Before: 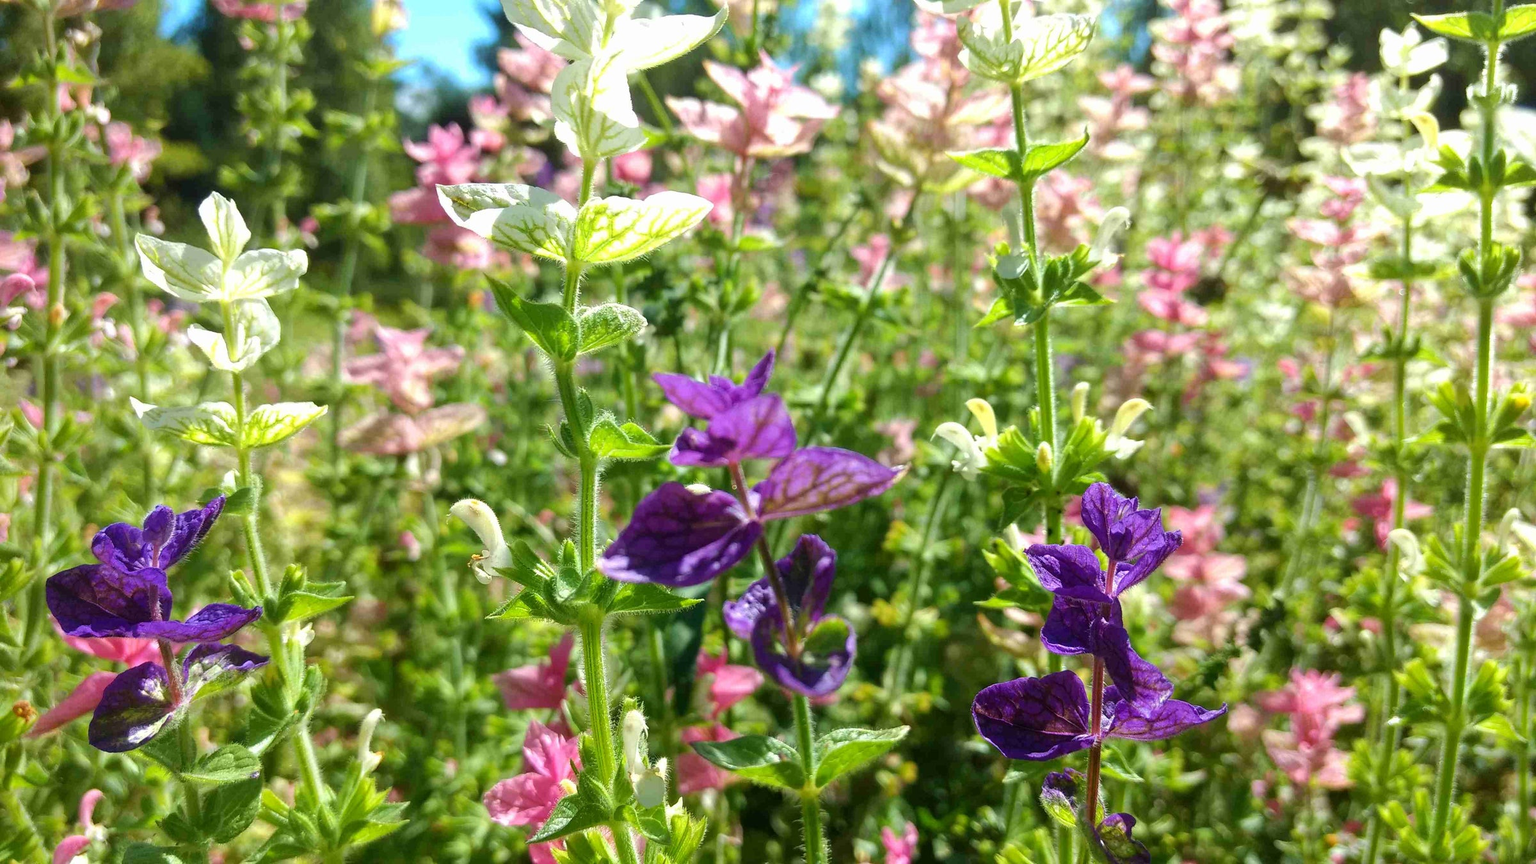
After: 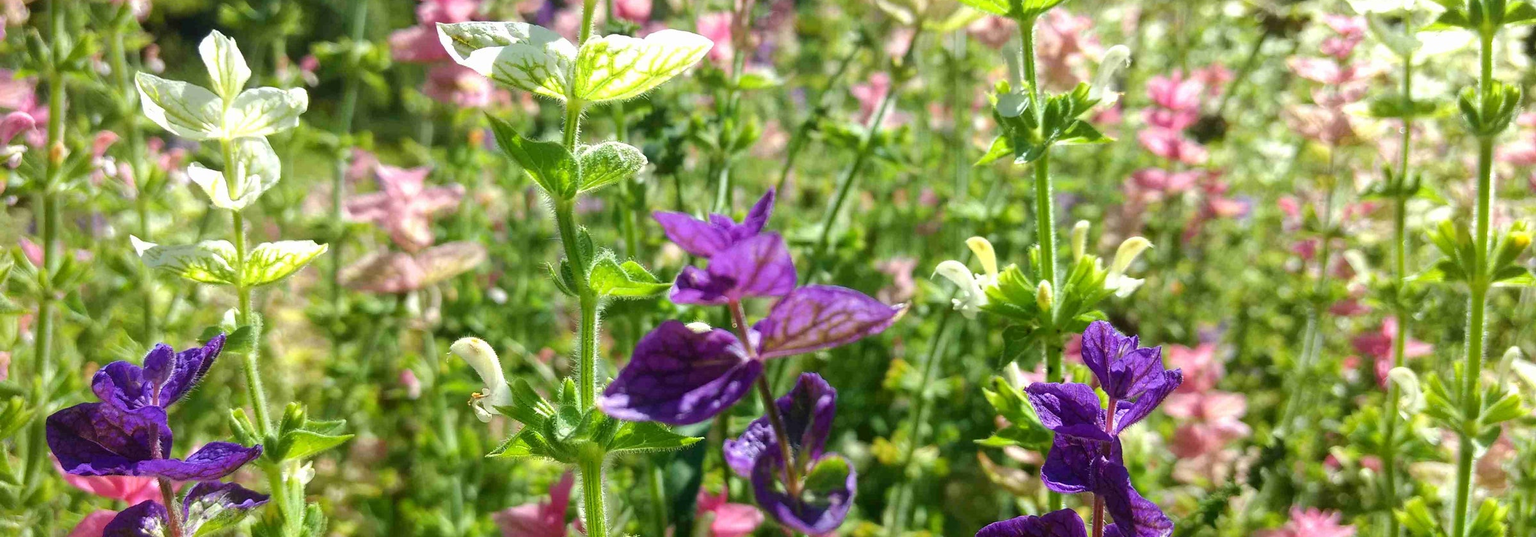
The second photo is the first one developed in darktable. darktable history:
crop: top 18.75%, bottom 18.75%
